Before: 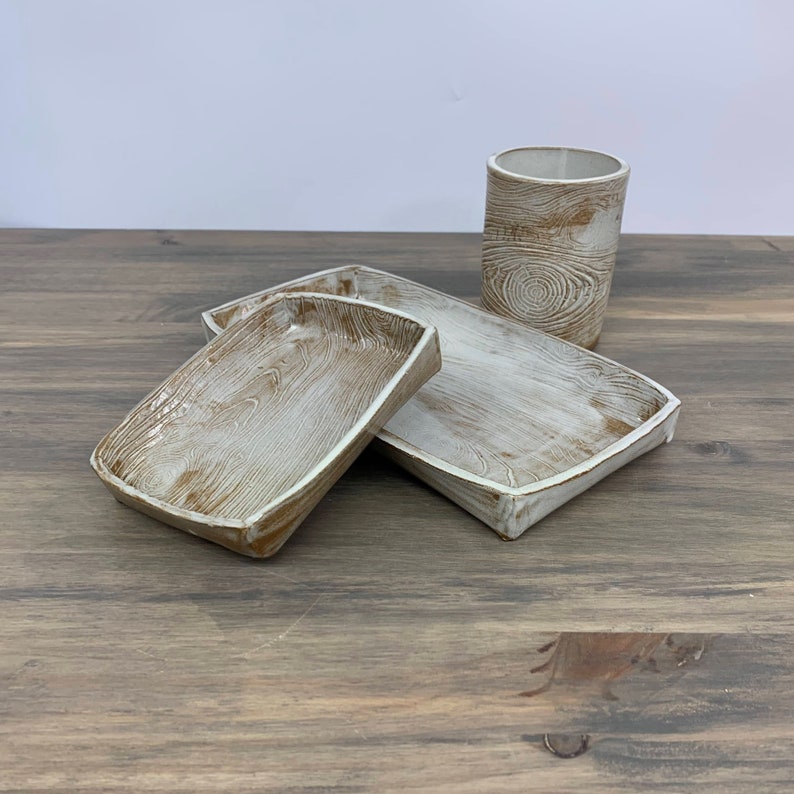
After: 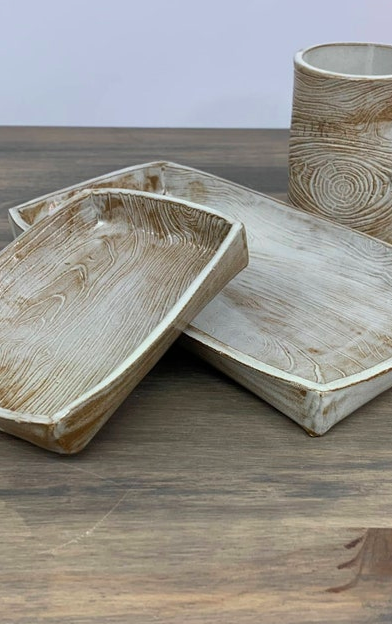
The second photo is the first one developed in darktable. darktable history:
crop and rotate: angle 0.02°, left 24.376%, top 13.124%, right 26.164%, bottom 8.214%
velvia: strength 9.67%
